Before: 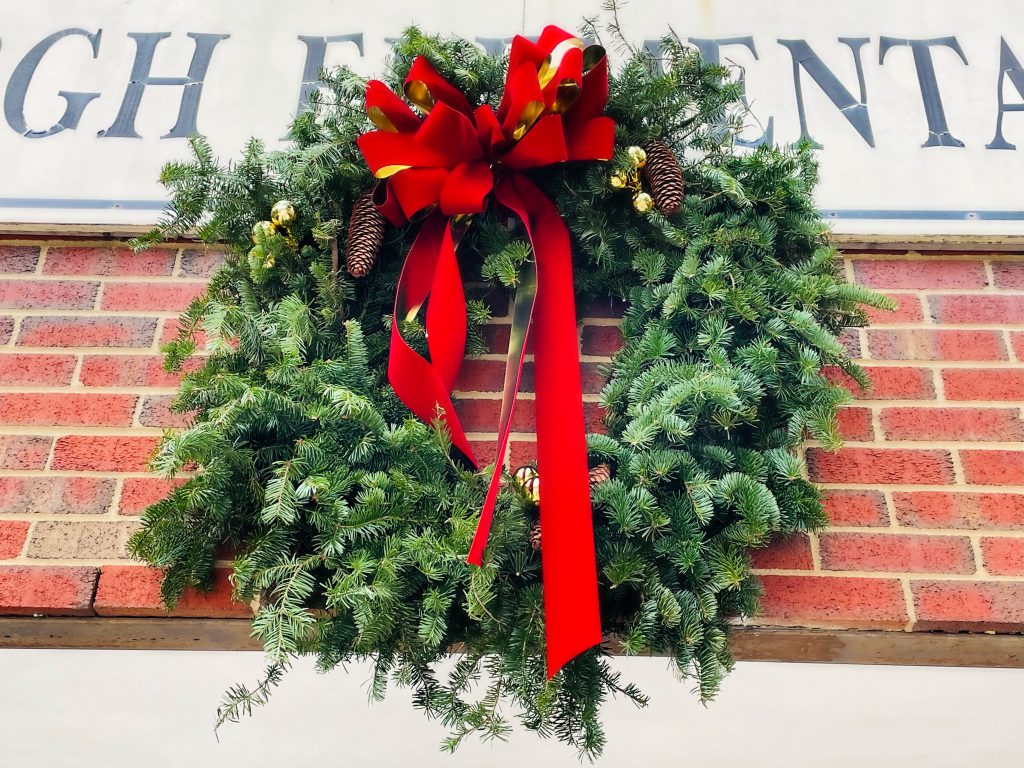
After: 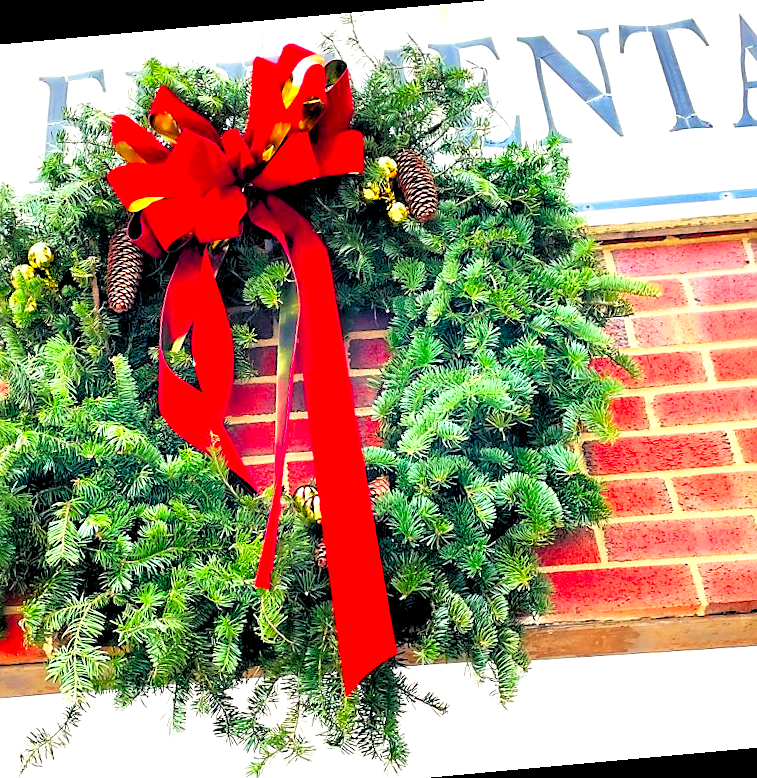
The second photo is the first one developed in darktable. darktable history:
crop and rotate: left 24.034%, top 2.838%, right 6.406%, bottom 6.299%
sharpen: on, module defaults
shadows and highlights: shadows 20.55, highlights -20.99, soften with gaussian
contrast brightness saturation: saturation 0.5
exposure: black level correction 0, exposure 1.1 EV, compensate highlight preservation false
rgb levels: preserve colors sum RGB, levels [[0.038, 0.433, 0.934], [0, 0.5, 1], [0, 0.5, 1]]
rotate and perspective: rotation -5.2°, automatic cropping off
